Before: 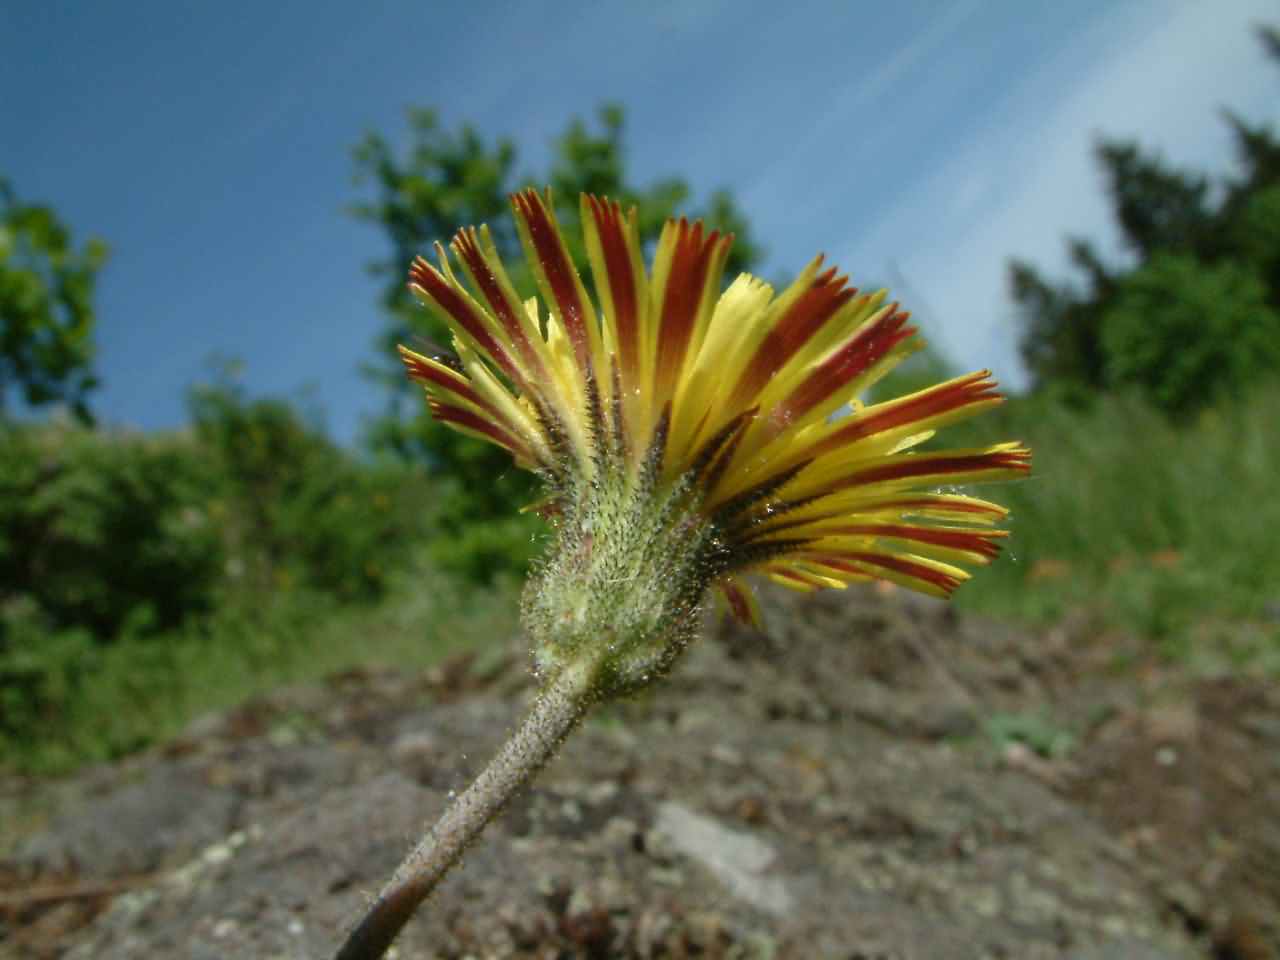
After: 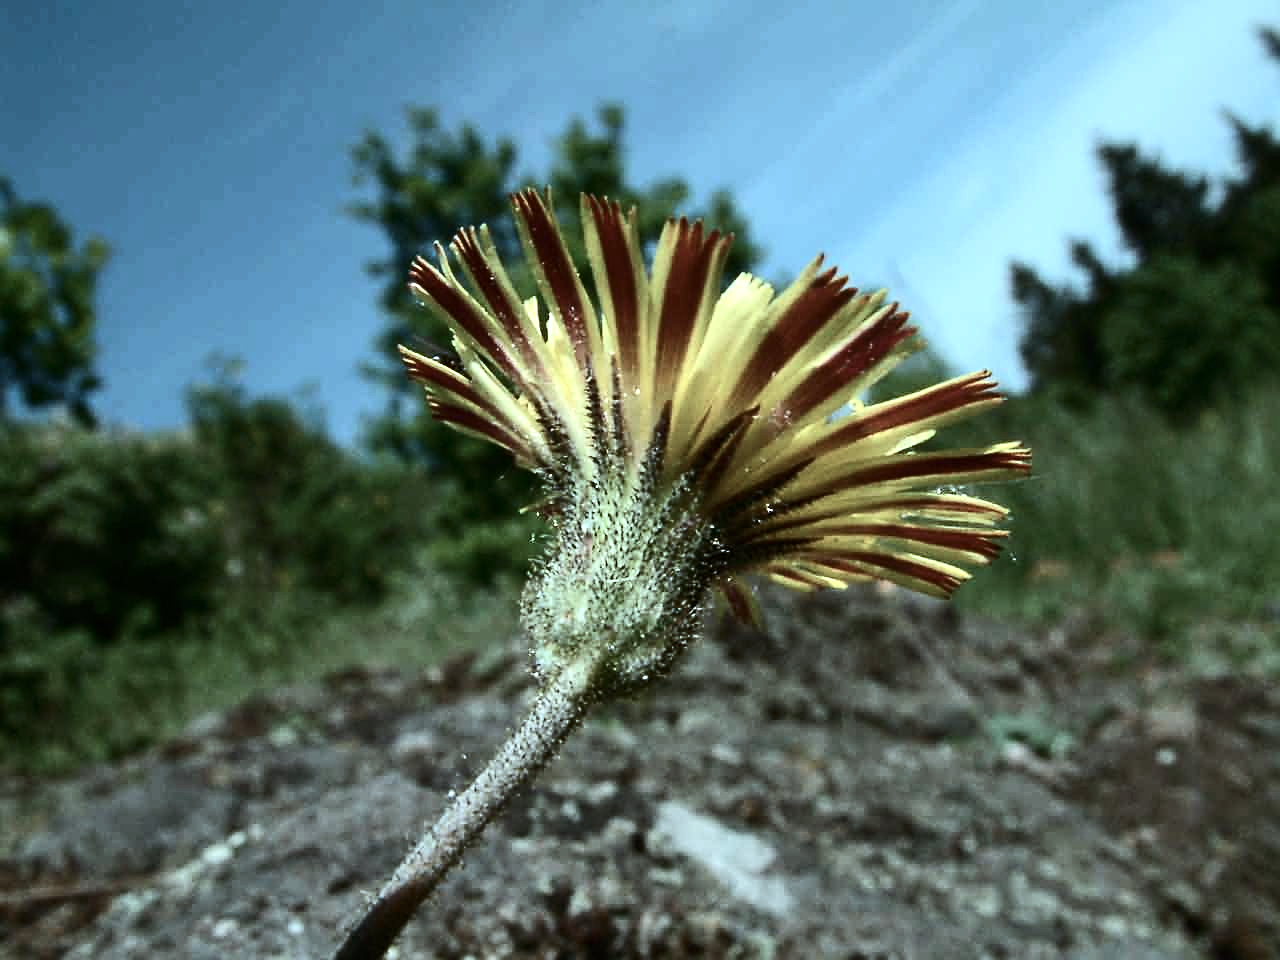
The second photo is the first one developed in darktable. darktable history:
sharpen: on, module defaults
tone equalizer: -8 EV -0.774 EV, -7 EV -0.729 EV, -6 EV -0.566 EV, -5 EV -0.403 EV, -3 EV 0.385 EV, -2 EV 0.6 EV, -1 EV 0.68 EV, +0 EV 0.743 EV, edges refinement/feathering 500, mask exposure compensation -1.57 EV, preserve details no
color correction: highlights a* -12.19, highlights b* -17.99, saturation 0.703
contrast brightness saturation: contrast 0.216
